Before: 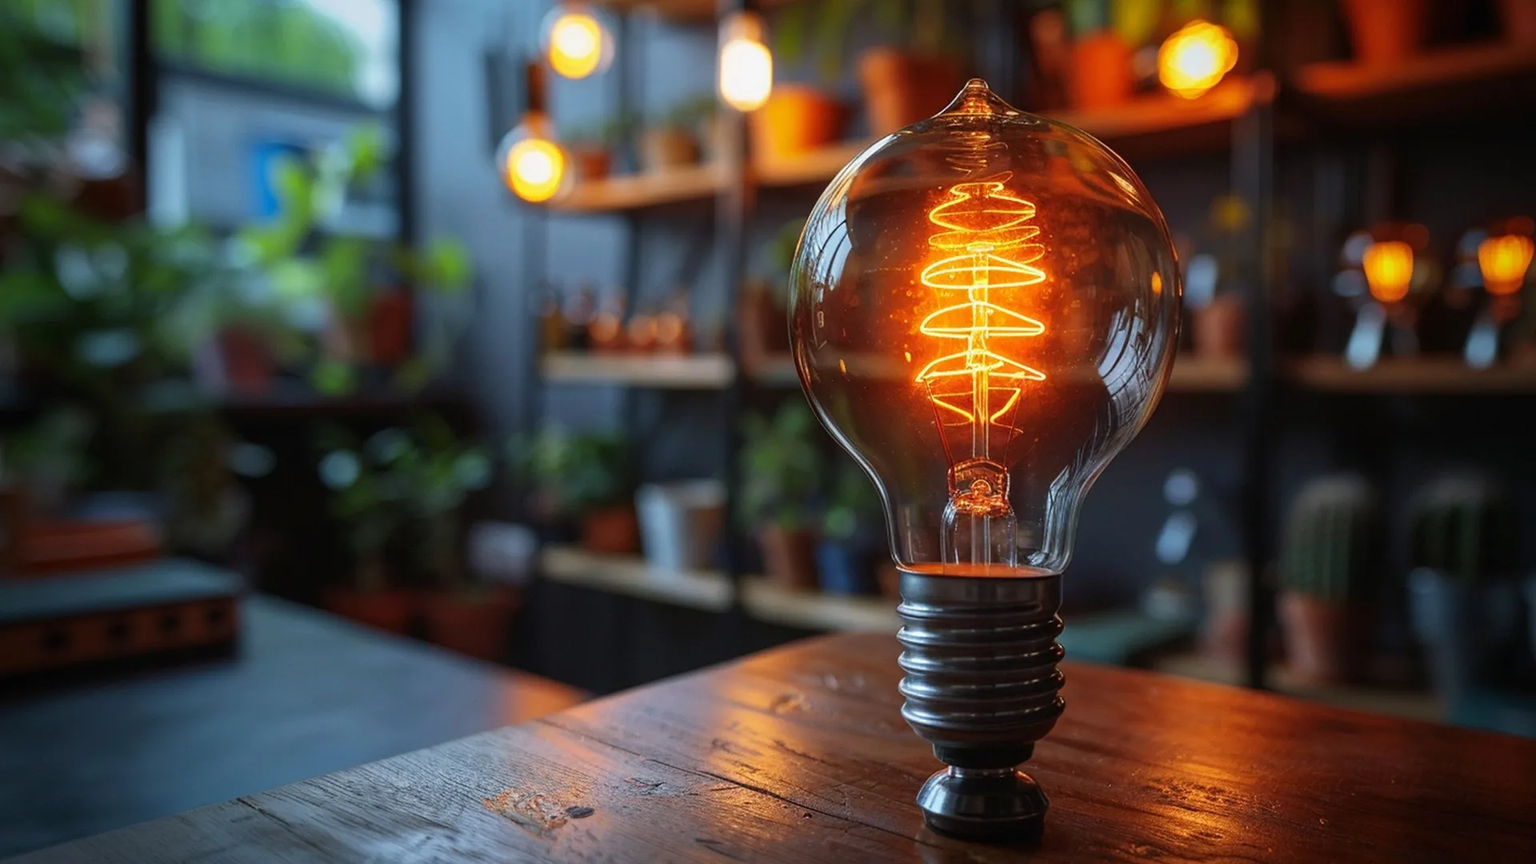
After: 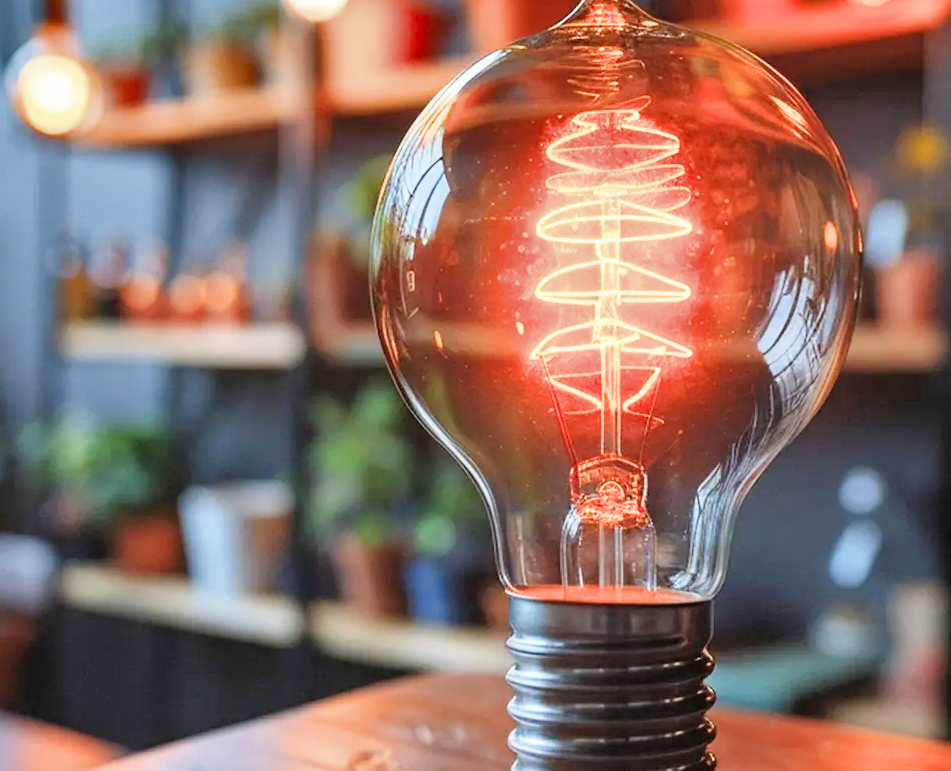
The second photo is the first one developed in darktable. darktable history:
crop: left 32.075%, top 10.976%, right 18.355%, bottom 17.596%
shadows and highlights: shadows 20.91, highlights -82.73, soften with gaussian
filmic rgb: black relative exposure -7.65 EV, white relative exposure 4.56 EV, hardness 3.61
exposure: black level correction 0, exposure 2 EV, compensate highlight preservation false
